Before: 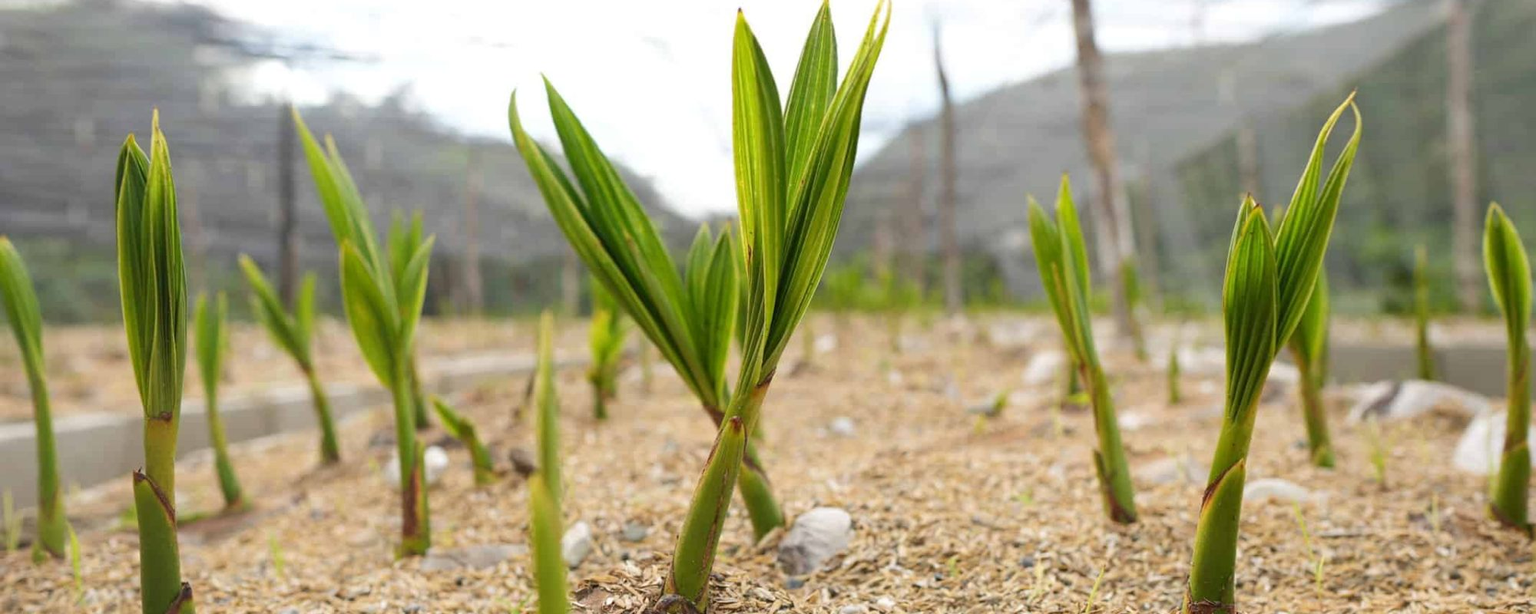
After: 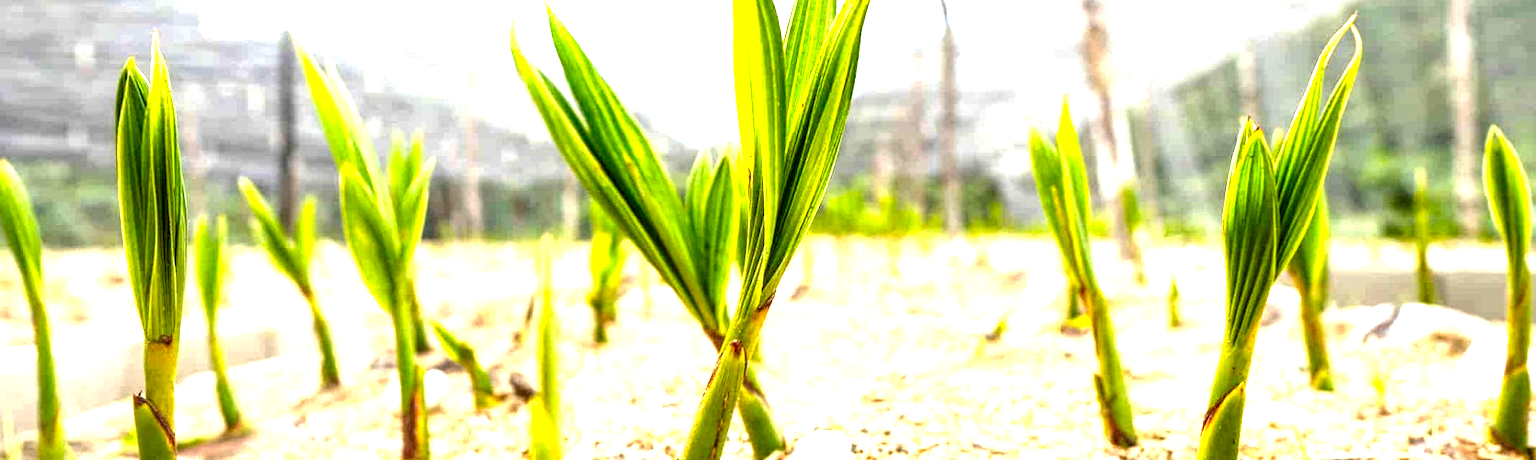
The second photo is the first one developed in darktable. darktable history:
exposure: black level correction 0, exposure 1.675 EV, compensate exposure bias true, compensate highlight preservation false
local contrast: highlights 19%, detail 186%
crop and rotate: top 12.5%, bottom 12.5%
color balance: output saturation 120%
